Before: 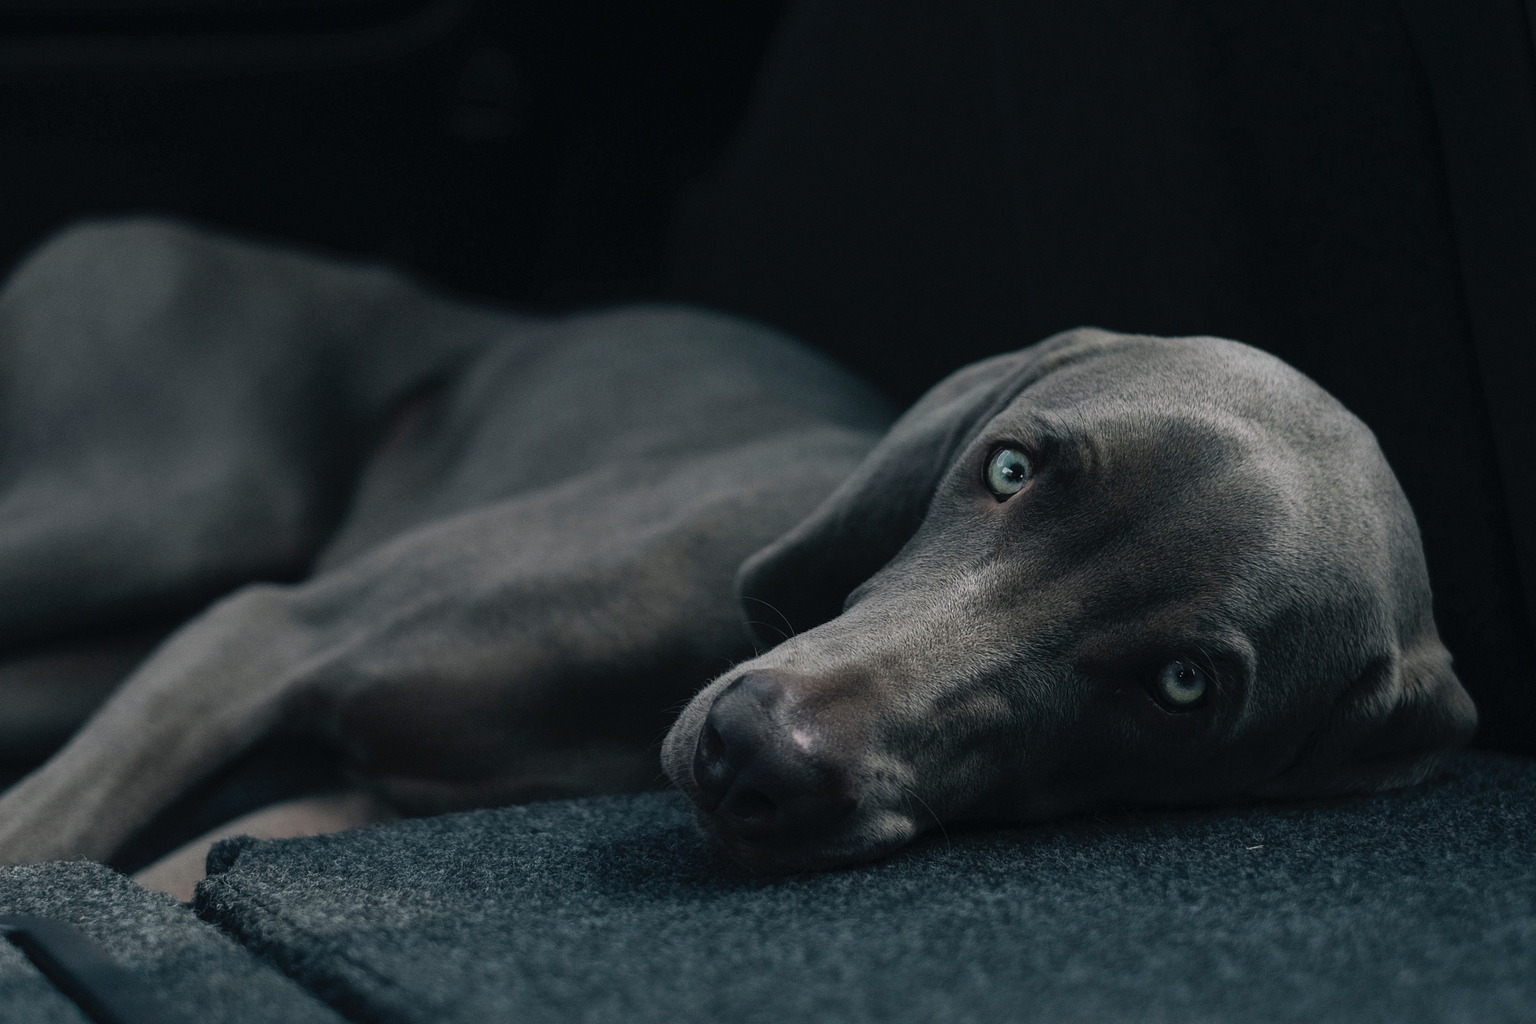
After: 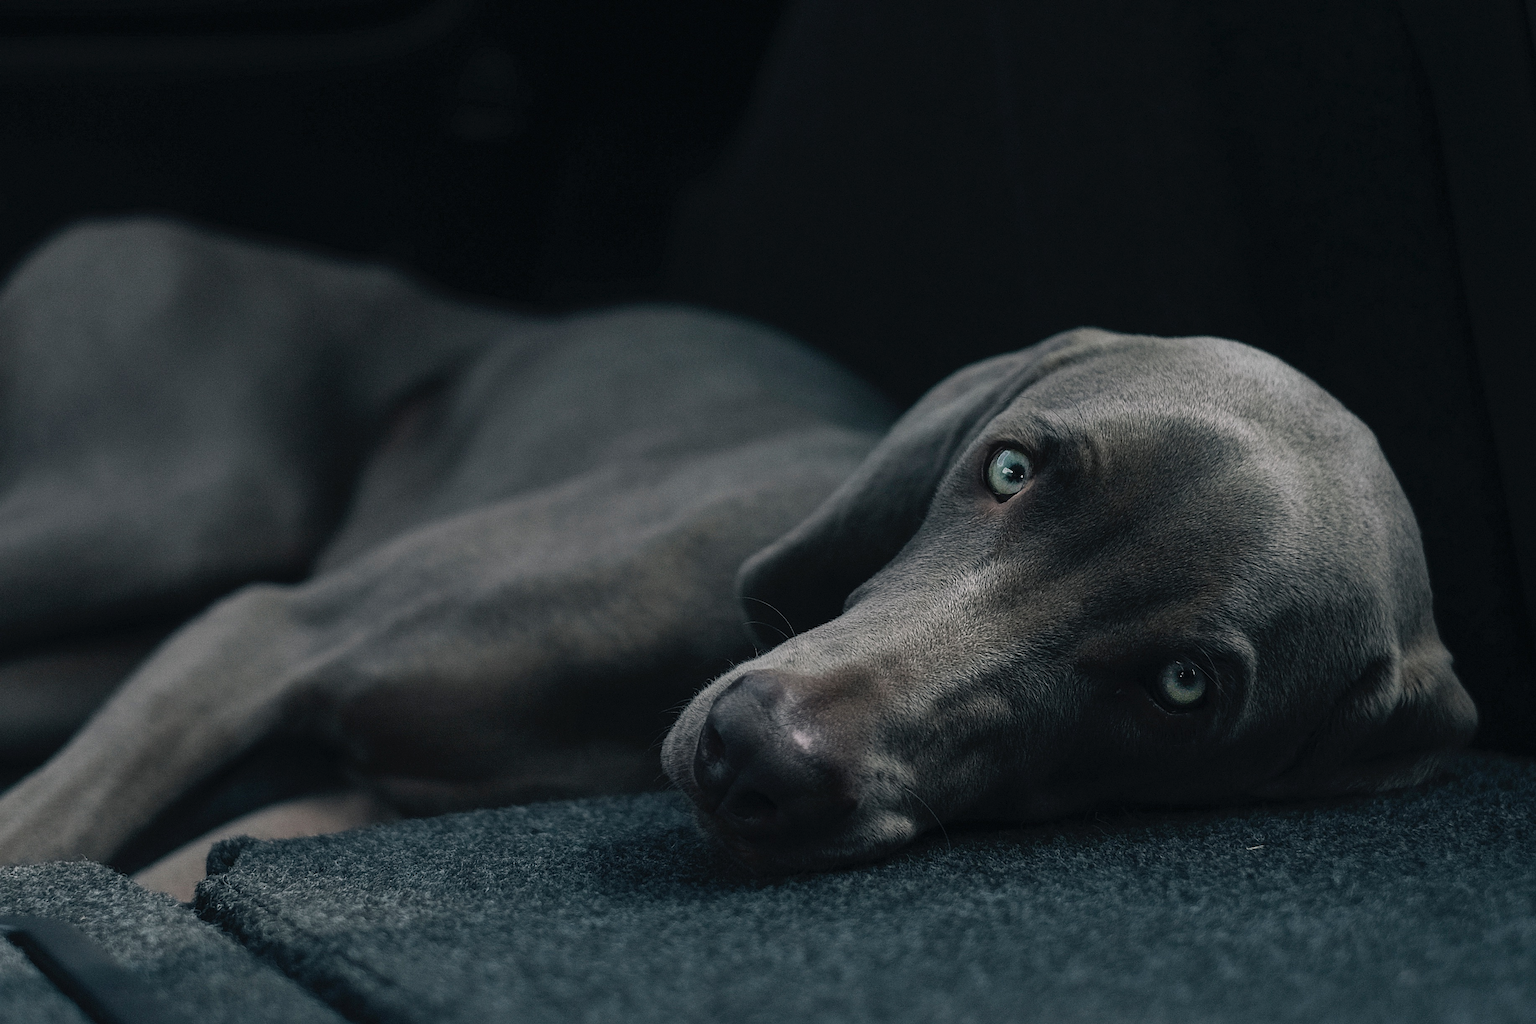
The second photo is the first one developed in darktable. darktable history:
sharpen: radius 1.899, amount 0.405, threshold 1.166
